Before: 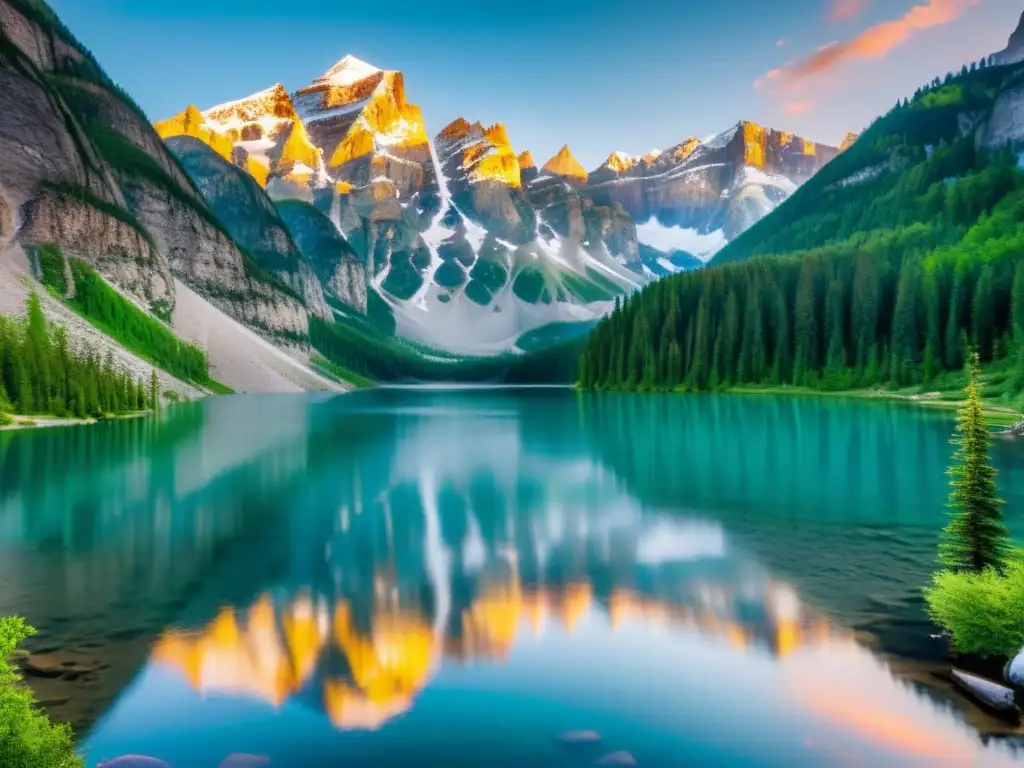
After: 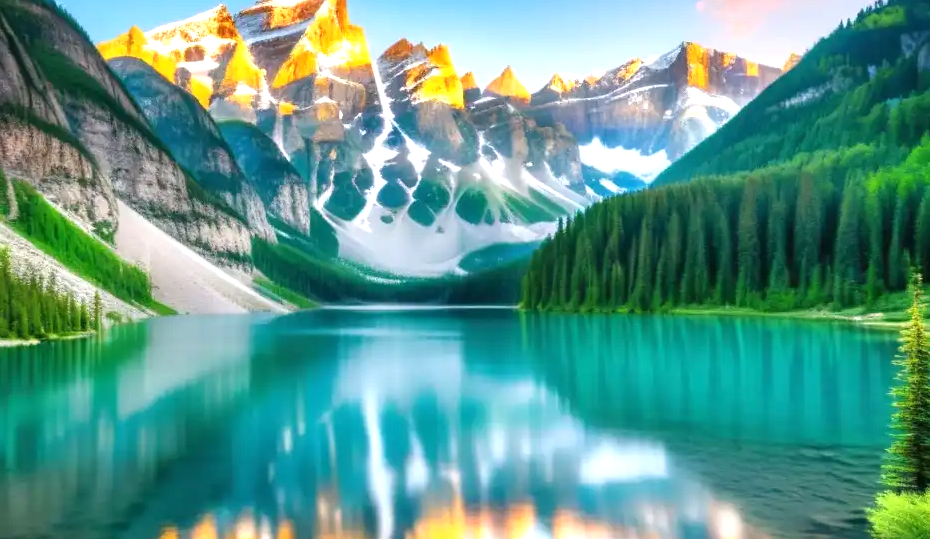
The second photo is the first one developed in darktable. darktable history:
crop: left 5.596%, top 10.314%, right 3.534%, bottom 19.395%
exposure: black level correction 0, exposure 0.7 EV, compensate highlight preservation false
